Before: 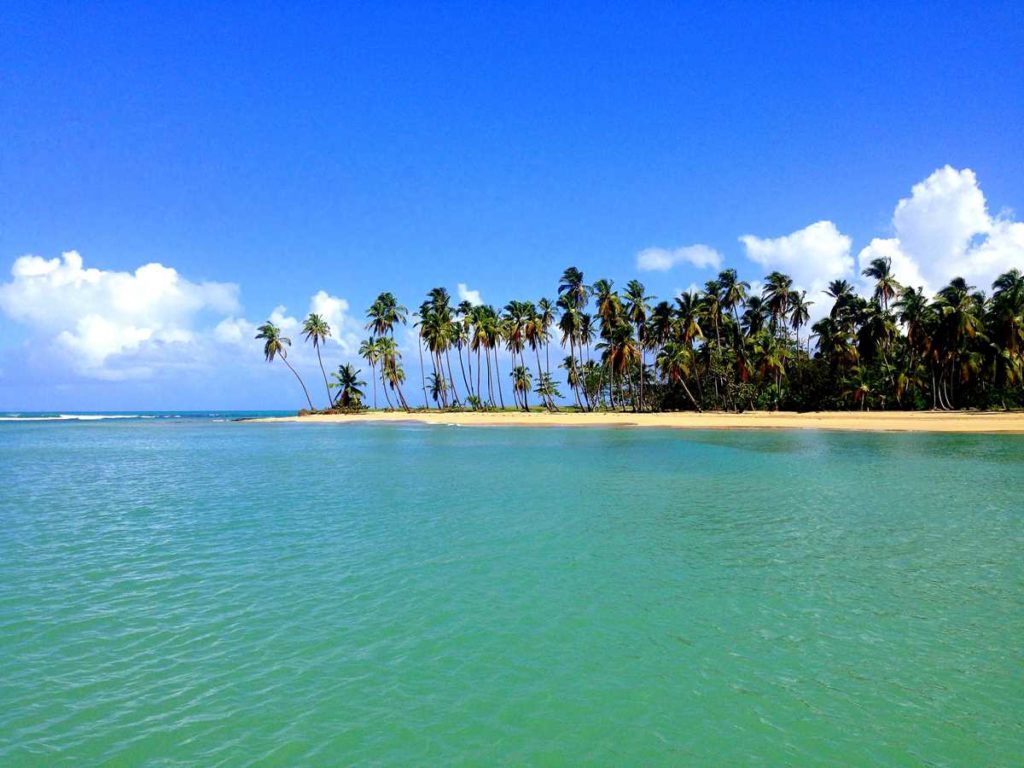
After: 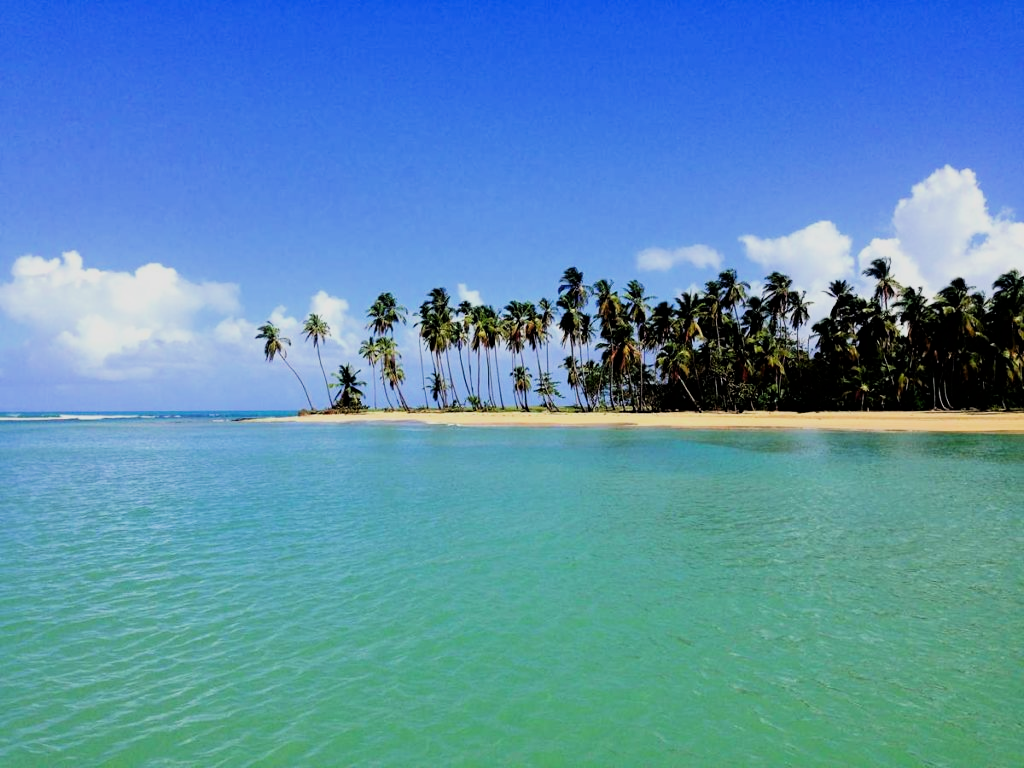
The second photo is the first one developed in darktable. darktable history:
filmic rgb: black relative exposure -7.5 EV, white relative exposure 4.99 EV, hardness 3.32, contrast 1.3
